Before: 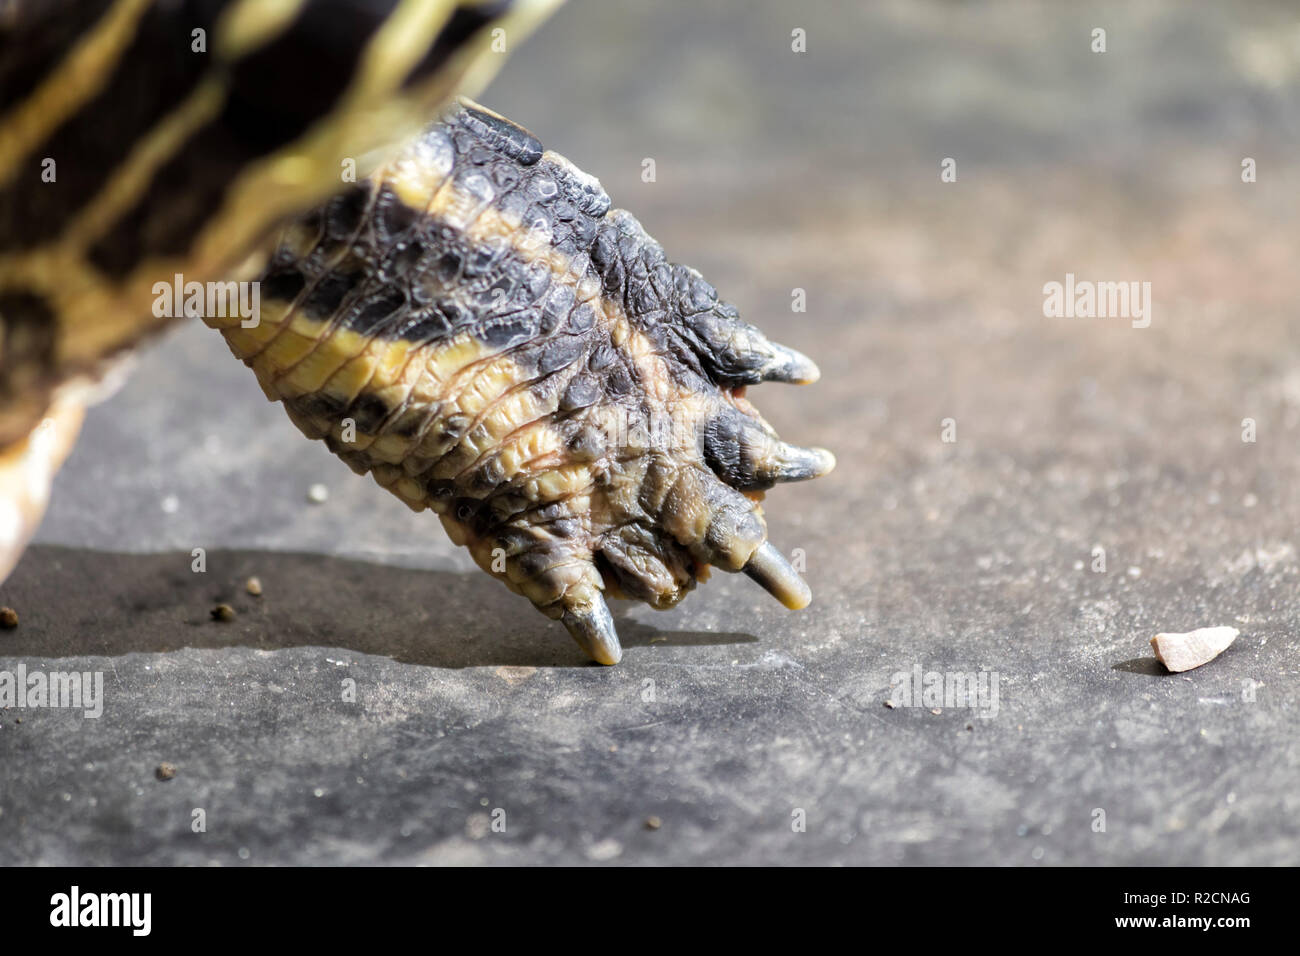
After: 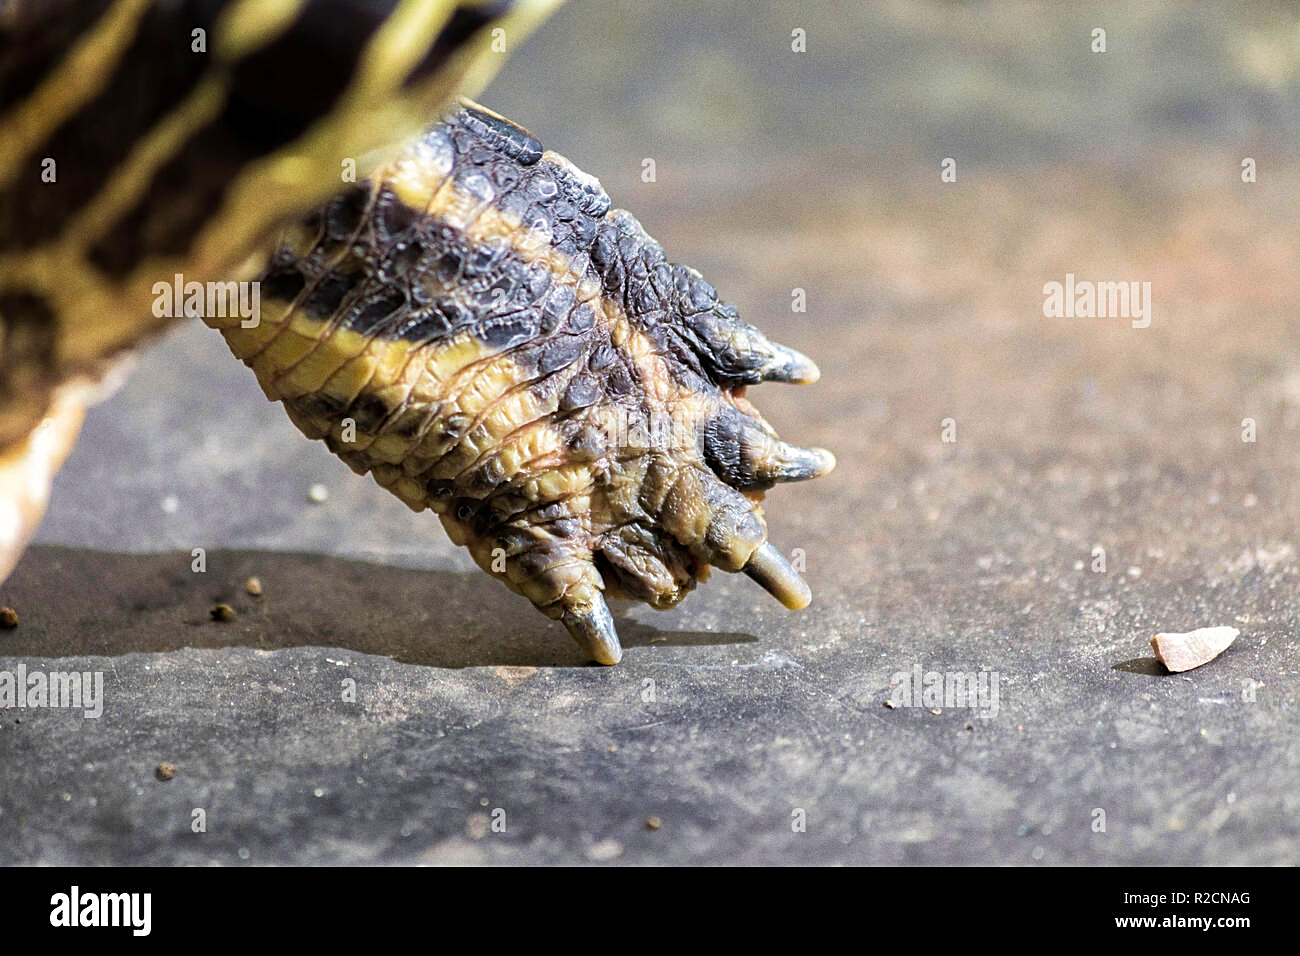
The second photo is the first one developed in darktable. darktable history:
velvia: strength 39.63%
sharpen: on, module defaults
grain: coarseness 0.09 ISO
